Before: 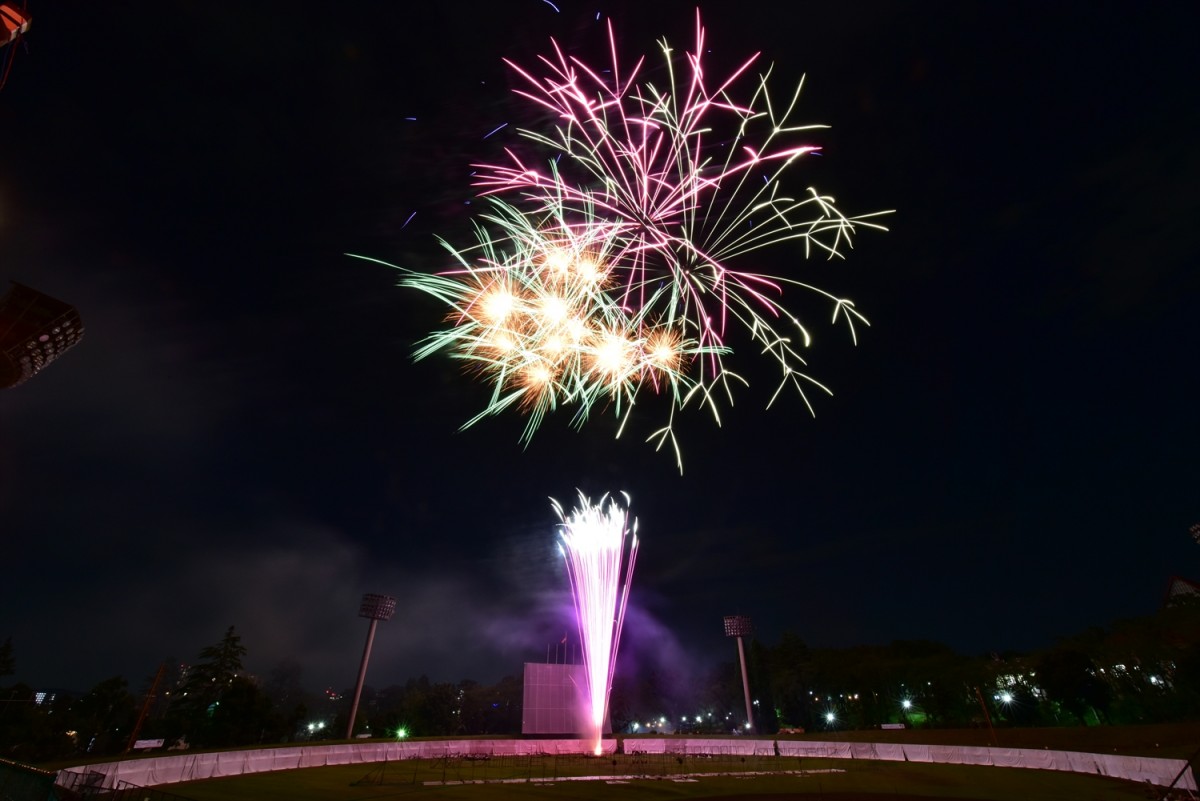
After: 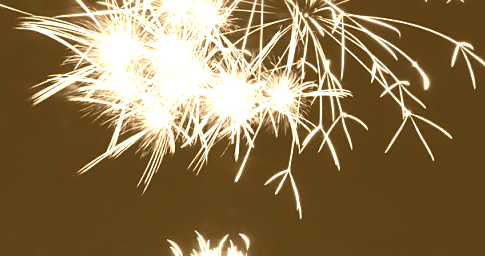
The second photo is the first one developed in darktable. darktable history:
color calibration: illuminant as shot in camera, x 0.366, y 0.378, temperature 4425.7 K, saturation algorithm version 1 (2020)
colorize: hue 28.8°, source mix 100%
crop: left 31.751%, top 32.172%, right 27.8%, bottom 35.83%
sharpen: radius 1.864, amount 0.398, threshold 1.271
